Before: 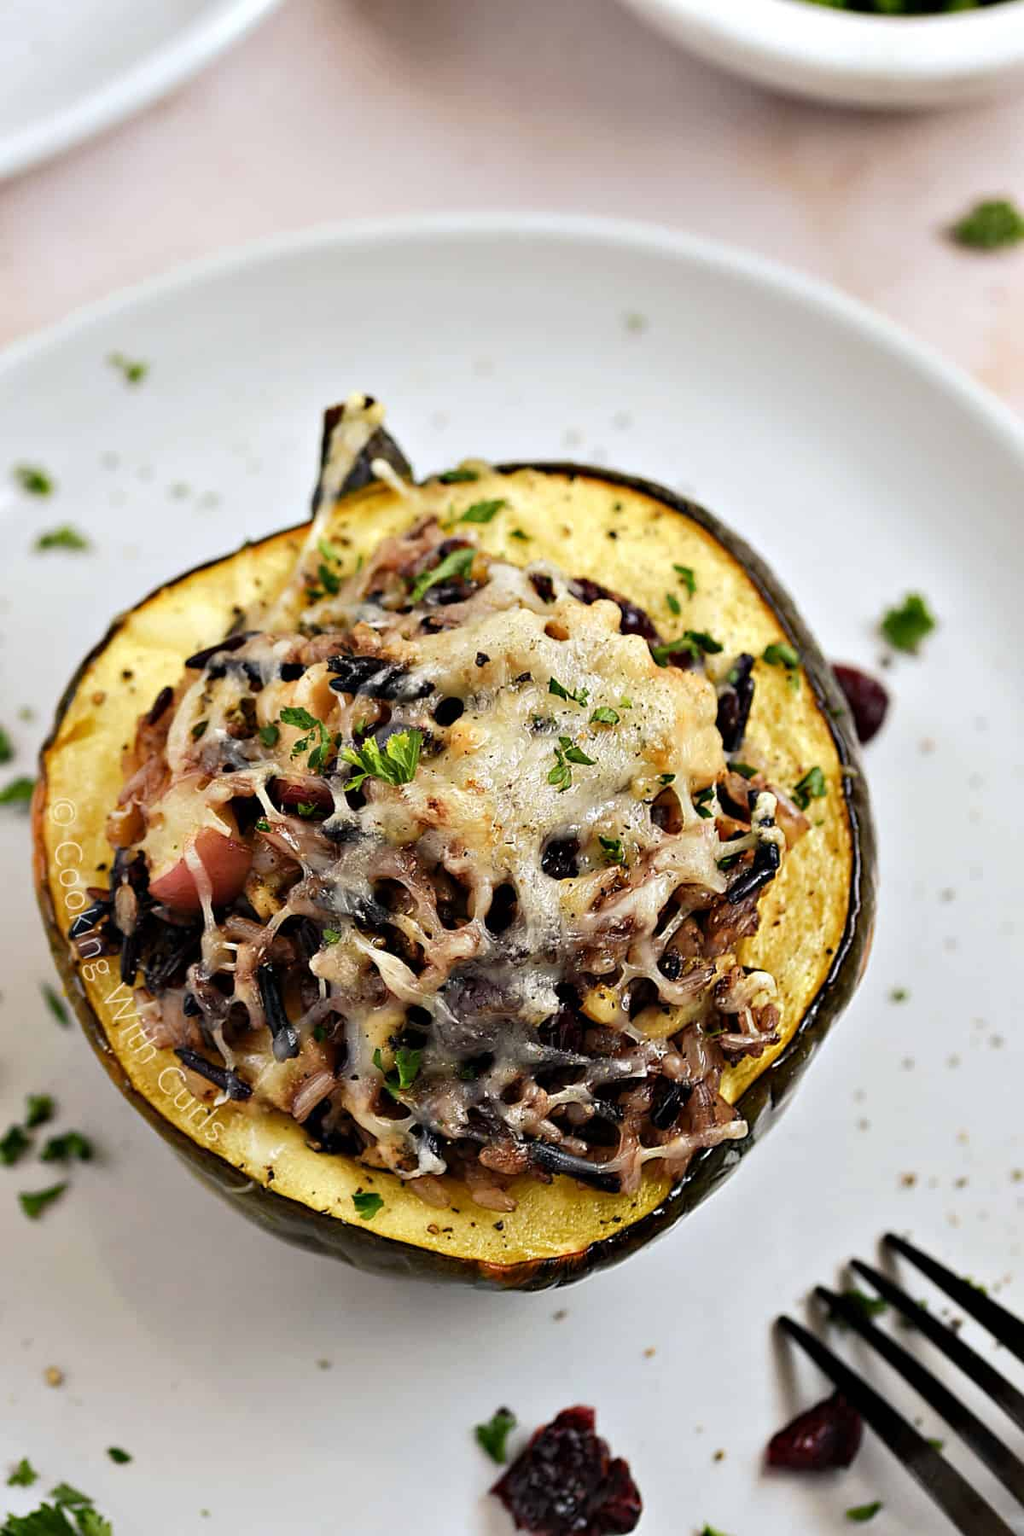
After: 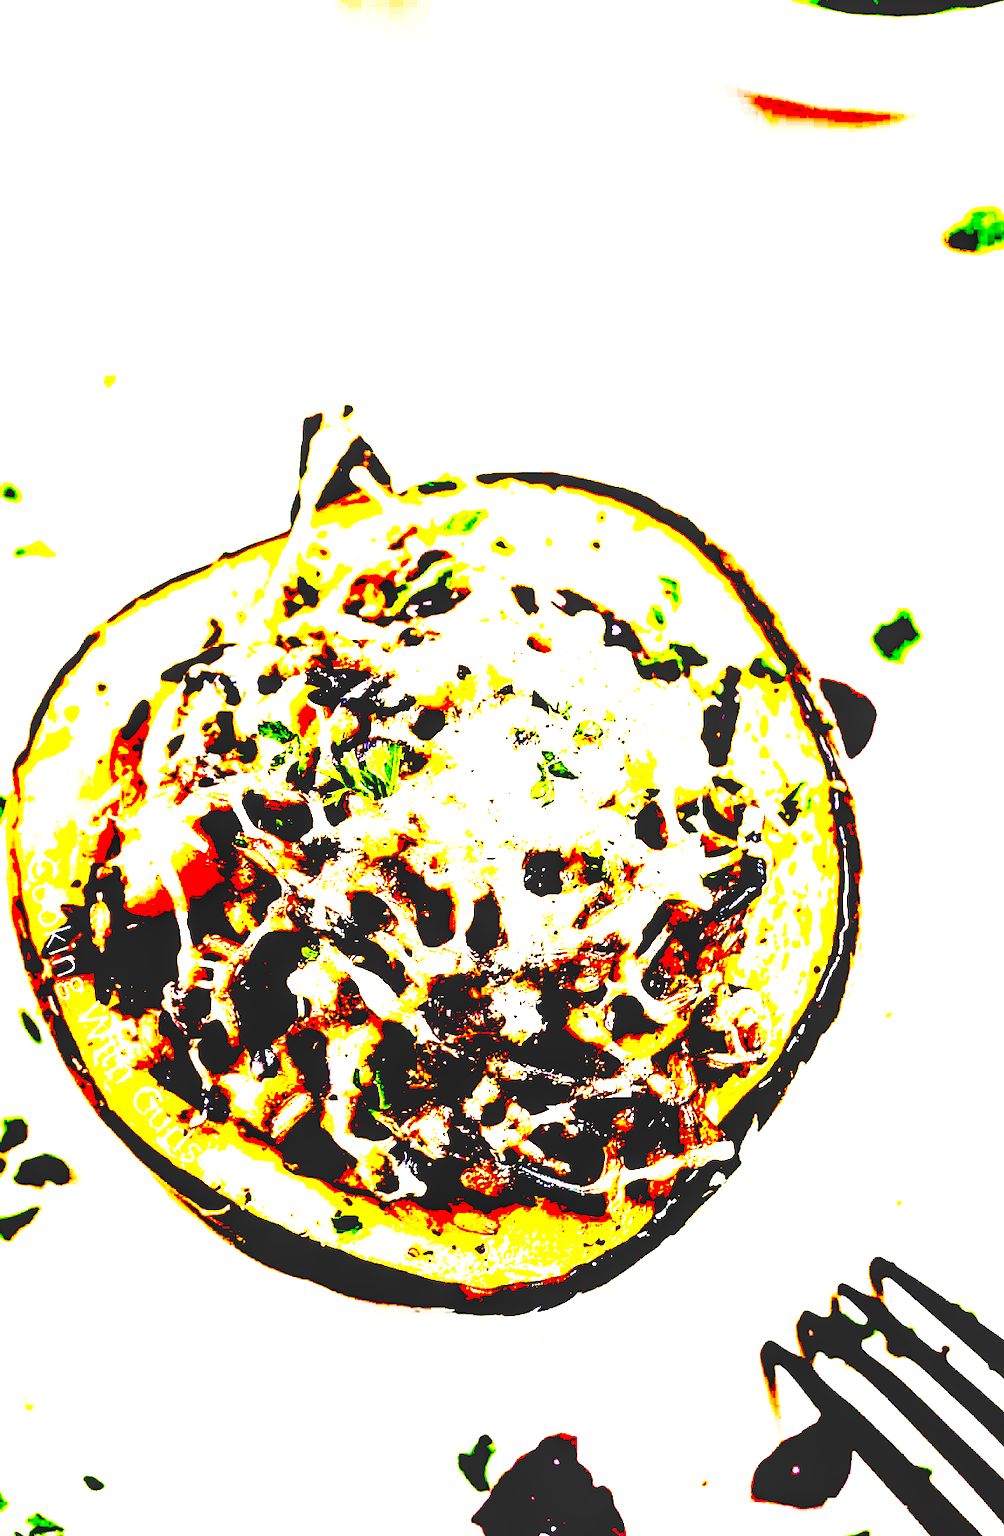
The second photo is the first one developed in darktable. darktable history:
base curve: curves: ch0 [(0, 0) (0.028, 0.03) (0.121, 0.232) (0.46, 0.748) (0.859, 0.968) (1, 1)], preserve colors none
local contrast: on, module defaults
exposure: black level correction 0.098, exposure 2.94 EV, compensate highlight preservation false
crop and rotate: left 2.709%, right 1.014%, bottom 1.785%
tone equalizer: -8 EV -0.002 EV, -7 EV 0.003 EV, -6 EV -0.037 EV, -5 EV 0.02 EV, -4 EV -0.023 EV, -3 EV 0.032 EV, -2 EV -0.056 EV, -1 EV -0.295 EV, +0 EV -0.593 EV
